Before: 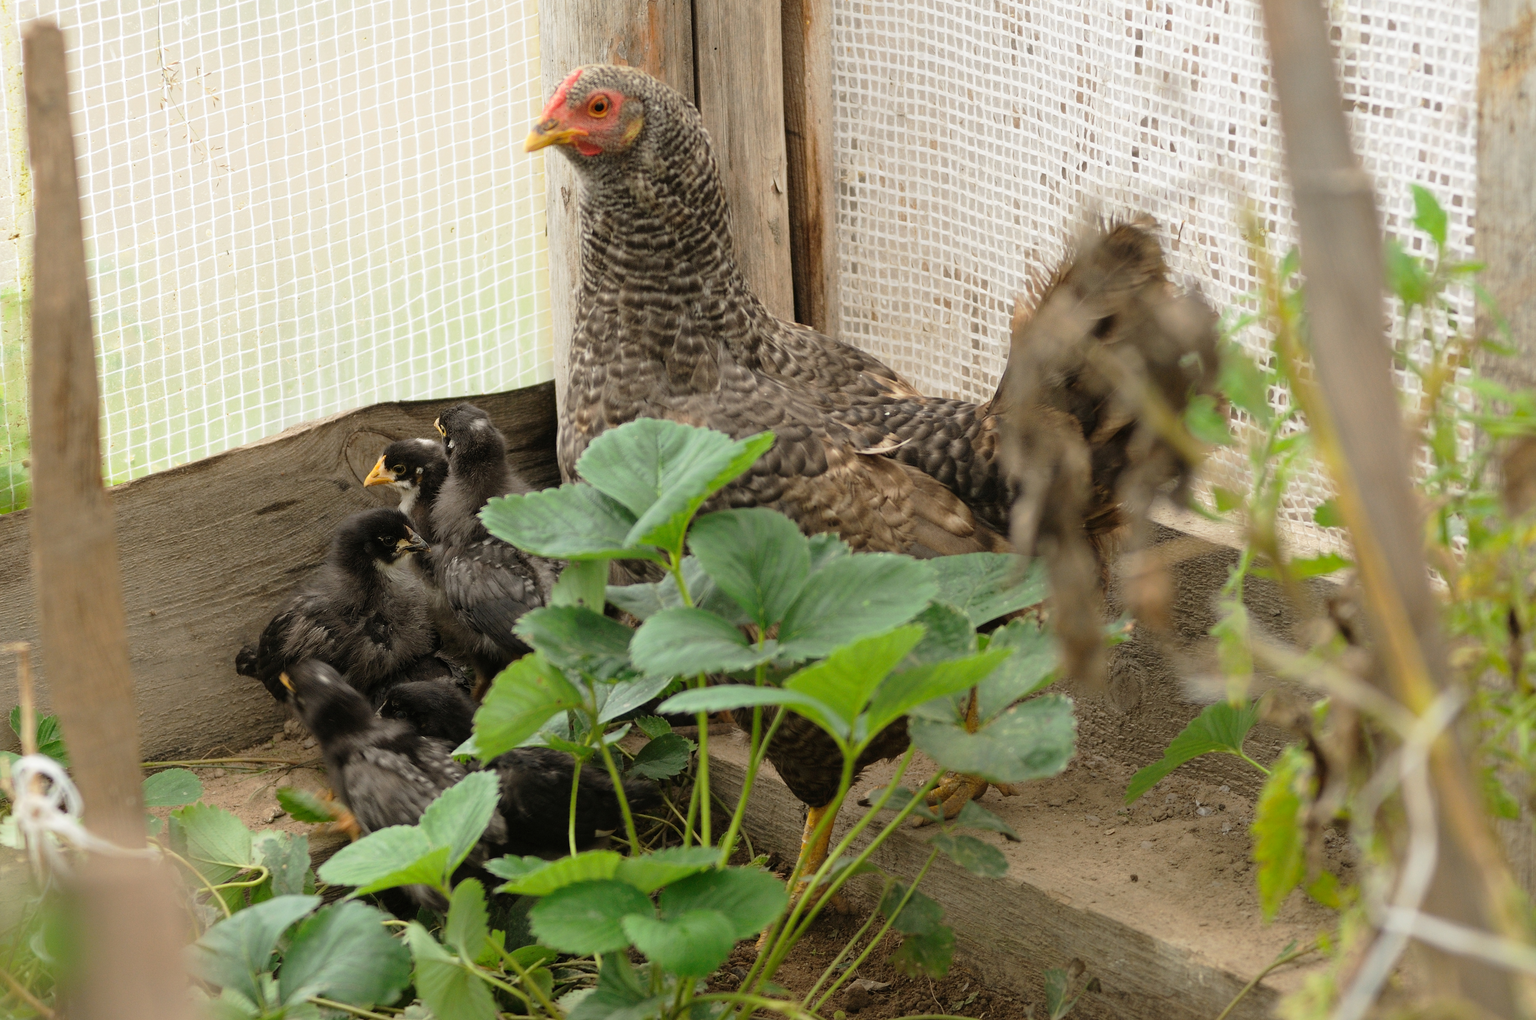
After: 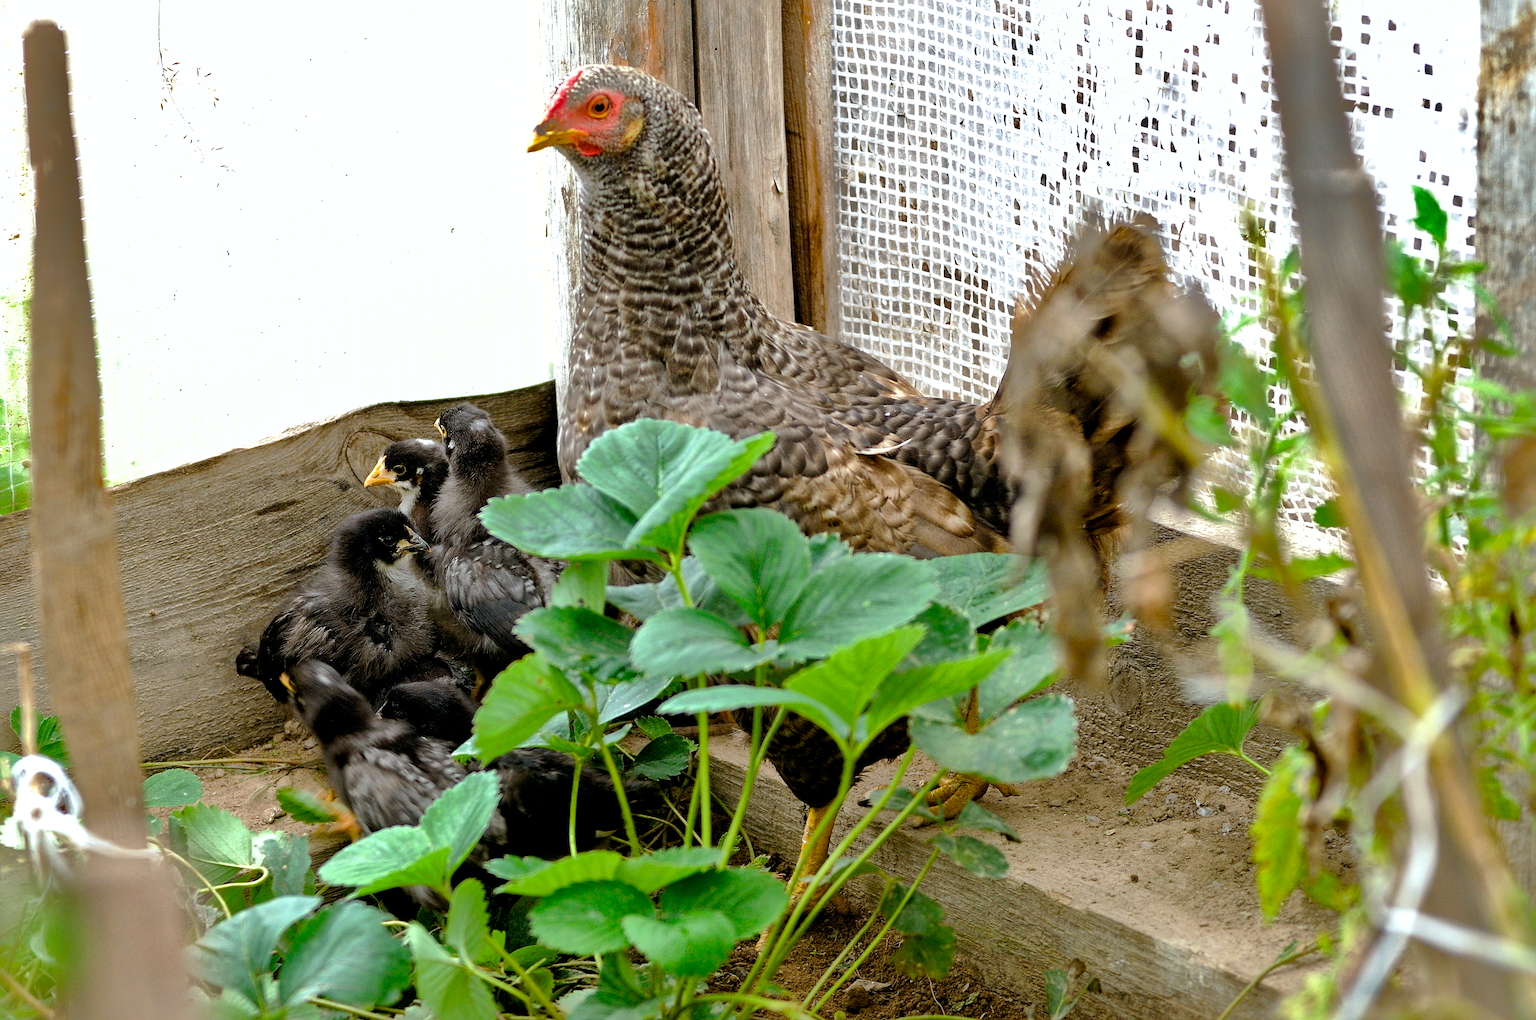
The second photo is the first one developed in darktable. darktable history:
sharpen: on, module defaults
color calibration: x 0.37, y 0.382, temperature 4313.32 K
color balance rgb: shadows lift › luminance -9.41%, highlights gain › luminance 17.6%, global offset › luminance -1.45%, perceptual saturation grading › highlights -17.77%, perceptual saturation grading › mid-tones 33.1%, perceptual saturation grading › shadows 50.52%, global vibrance 24.22%
exposure: black level correction 0, exposure 0.5 EV, compensate exposure bias true, compensate highlight preservation false
local contrast: mode bilateral grid, contrast 20, coarseness 50, detail 120%, midtone range 0.2
shadows and highlights: shadows -19.91, highlights -73.15
